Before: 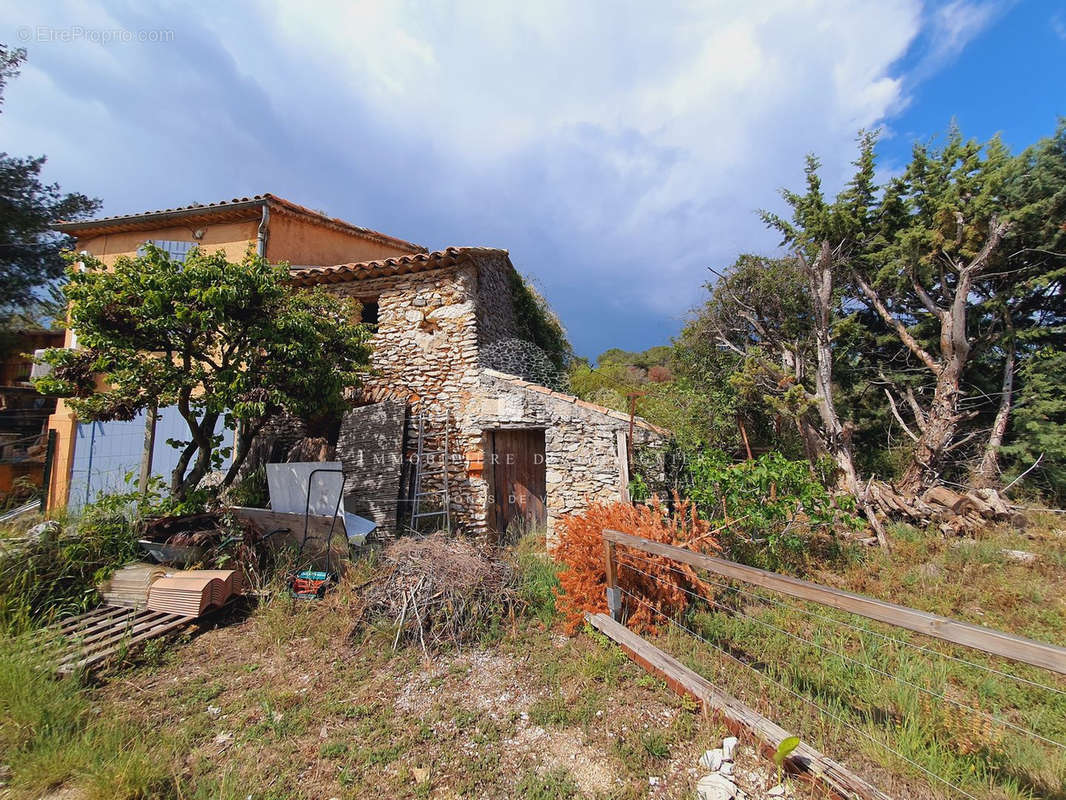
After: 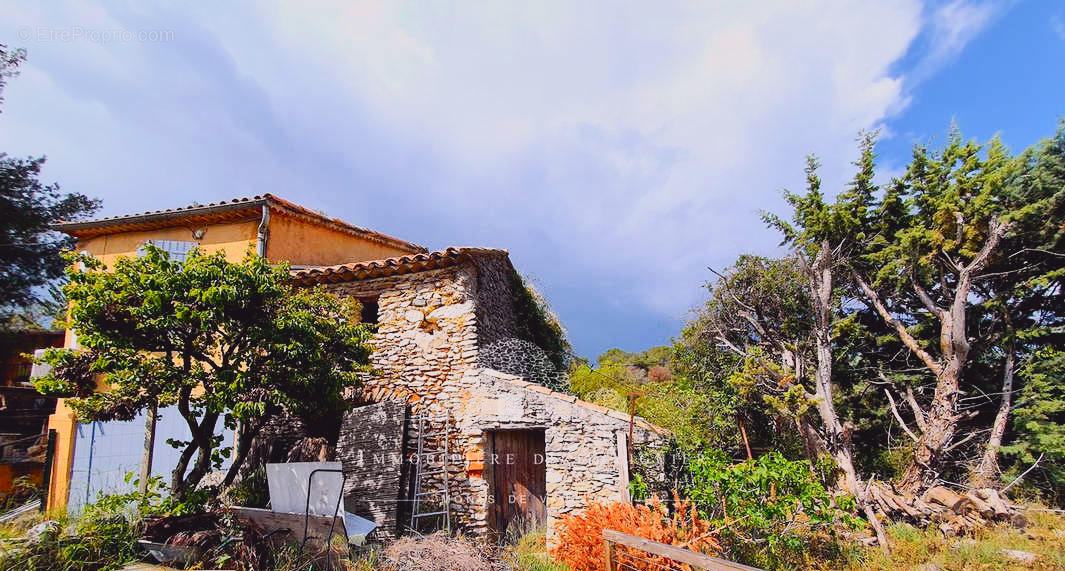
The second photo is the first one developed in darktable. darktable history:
tone curve: curves: ch0 [(0, 0.031) (0.145, 0.106) (0.319, 0.269) (0.495, 0.544) (0.707, 0.833) (0.859, 0.931) (1, 0.967)]; ch1 [(0, 0) (0.279, 0.218) (0.424, 0.411) (0.495, 0.504) (0.538, 0.55) (0.578, 0.595) (0.707, 0.778) (1, 1)]; ch2 [(0, 0) (0.125, 0.089) (0.353, 0.329) (0.436, 0.432) (0.552, 0.554) (0.615, 0.674) (1, 1)], color space Lab, independent channels, preserve colors none
crop: right 0.001%, bottom 28.573%
shadows and highlights: on, module defaults
filmic rgb: black relative exposure -7.49 EV, white relative exposure 4.82 EV, hardness 3.4
tone equalizer: -8 EV -0.43 EV, -7 EV -0.372 EV, -6 EV -0.346 EV, -5 EV -0.209 EV, -3 EV 0.255 EV, -2 EV 0.345 EV, -1 EV 0.407 EV, +0 EV 0.444 EV
